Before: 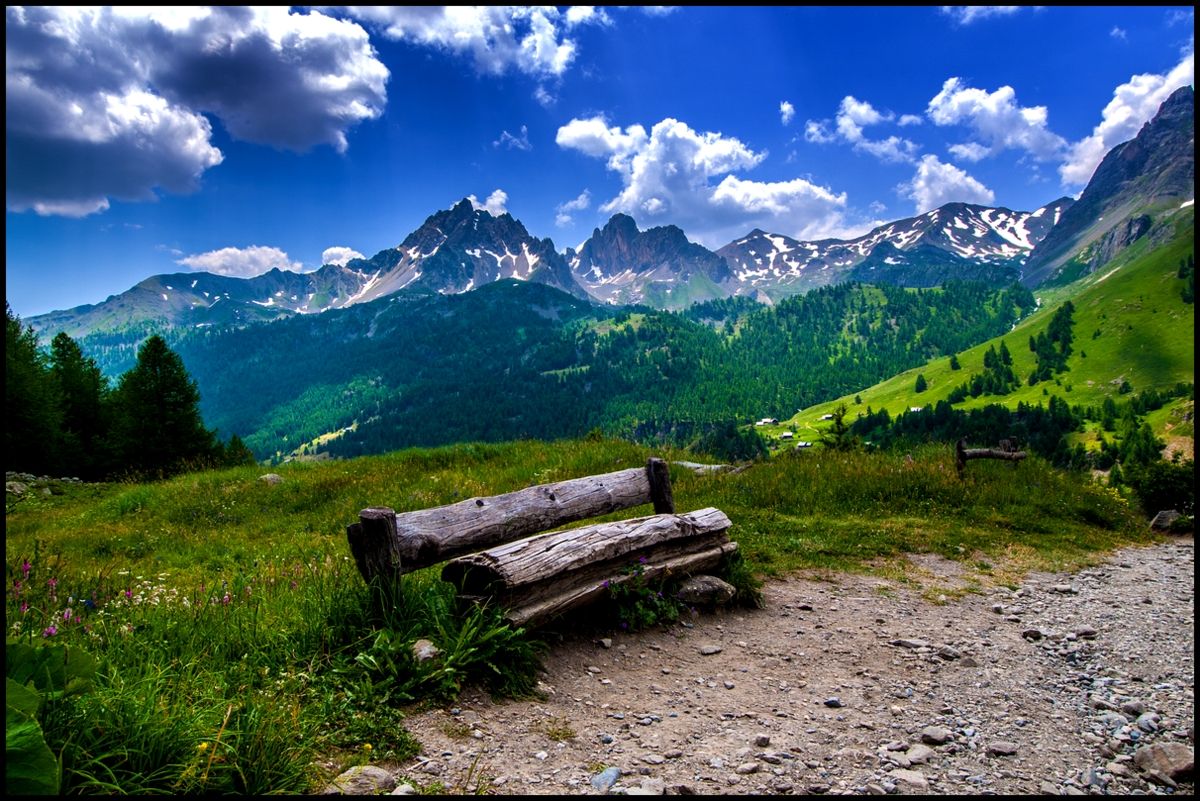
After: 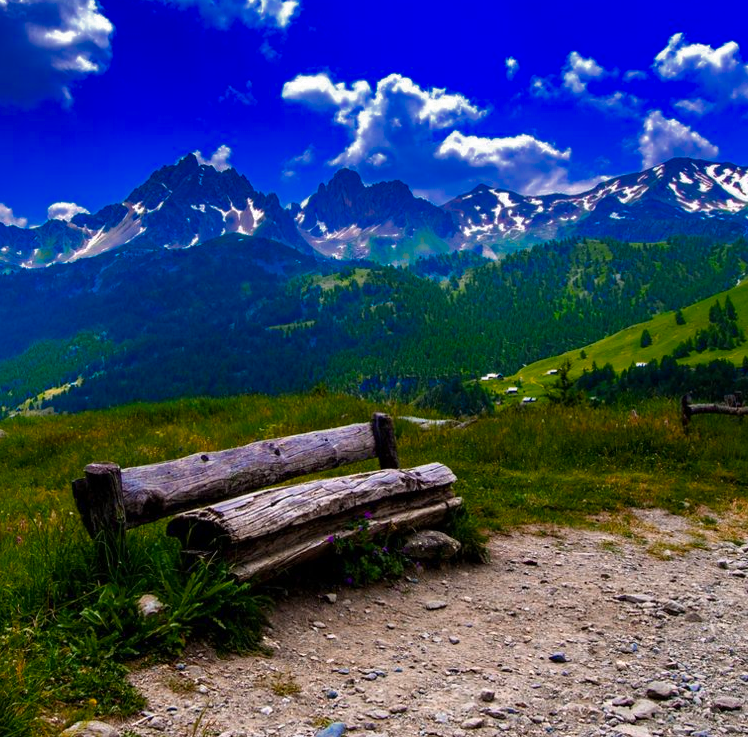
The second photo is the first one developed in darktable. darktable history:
color zones: curves: ch0 [(0, 0.553) (0.123, 0.58) (0.23, 0.419) (0.468, 0.155) (0.605, 0.132) (0.723, 0.063) (0.833, 0.172) (0.921, 0.468)]; ch1 [(0.025, 0.645) (0.229, 0.584) (0.326, 0.551) (0.537, 0.446) (0.599, 0.911) (0.708, 1) (0.805, 0.944)]; ch2 [(0.086, 0.468) (0.254, 0.464) (0.638, 0.564) (0.702, 0.592) (0.768, 0.564)]
crop and rotate: left 22.918%, top 5.629%, right 14.711%, bottom 2.247%
